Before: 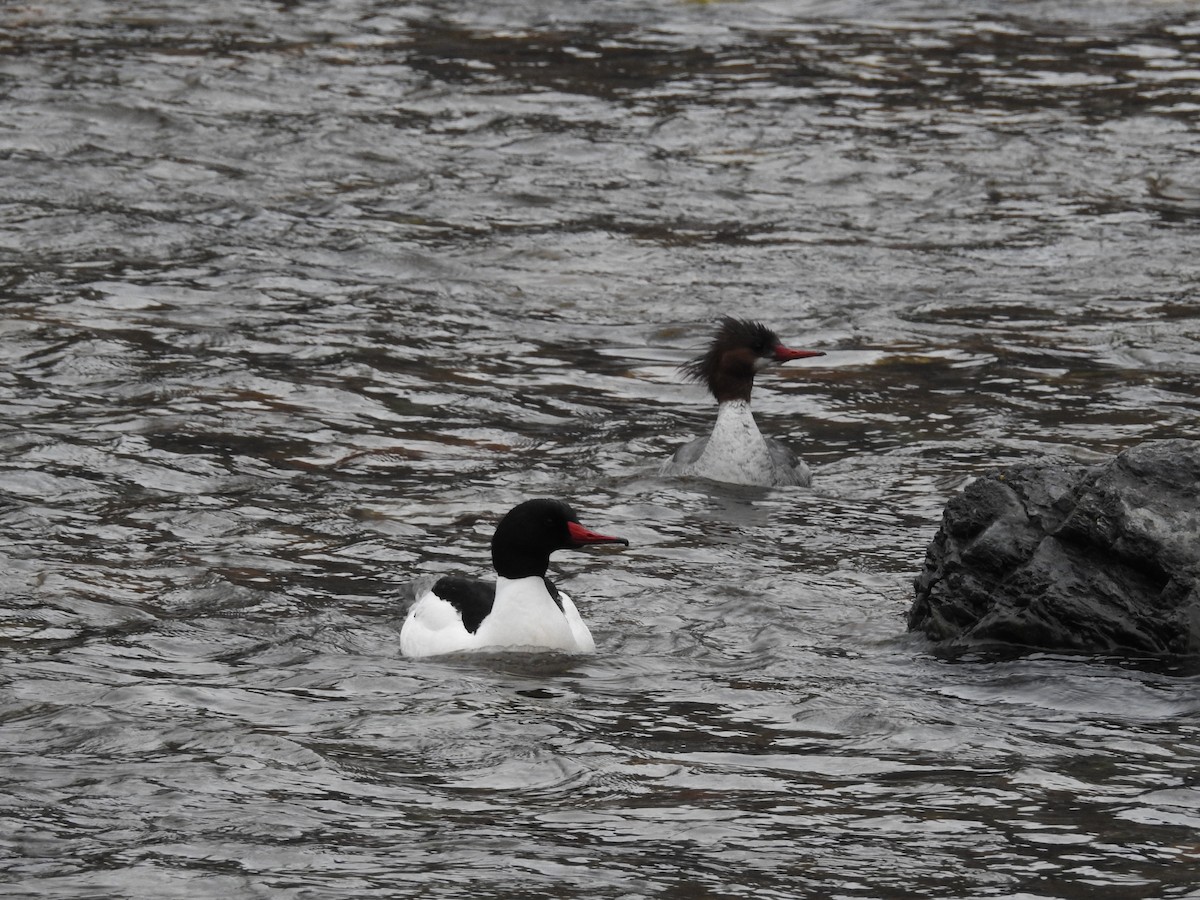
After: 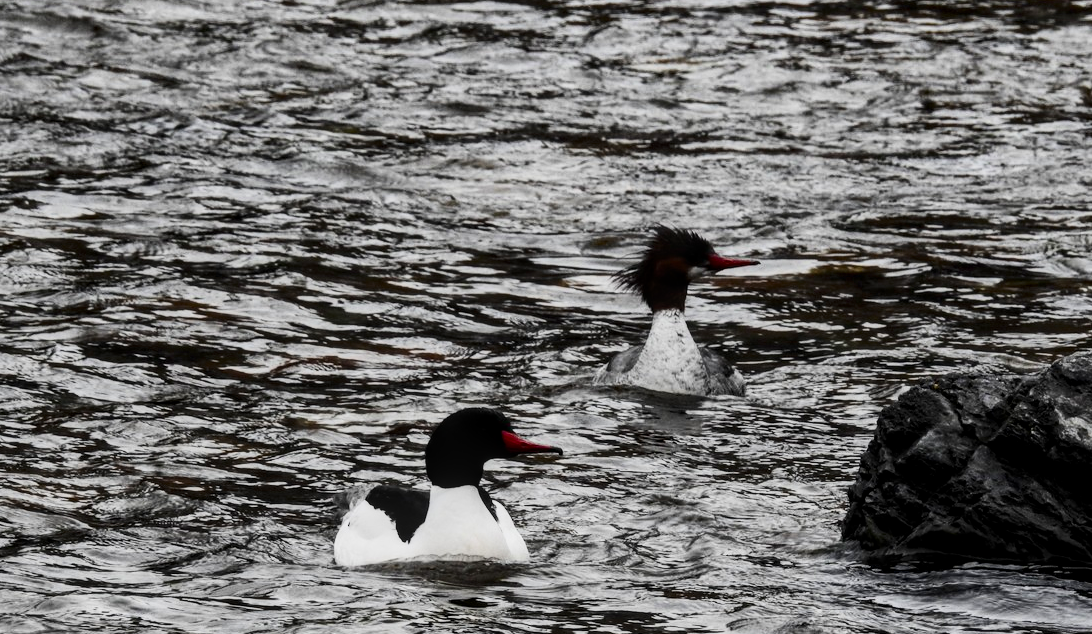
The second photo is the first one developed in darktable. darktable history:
crop: left 5.502%, top 10.19%, right 3.486%, bottom 19.343%
filmic rgb: black relative exposure -7.98 EV, white relative exposure 3.97 EV, hardness 4.12, contrast 0.986
local contrast: detail 130%
contrast brightness saturation: contrast 0.407, brightness 0.046, saturation 0.258
